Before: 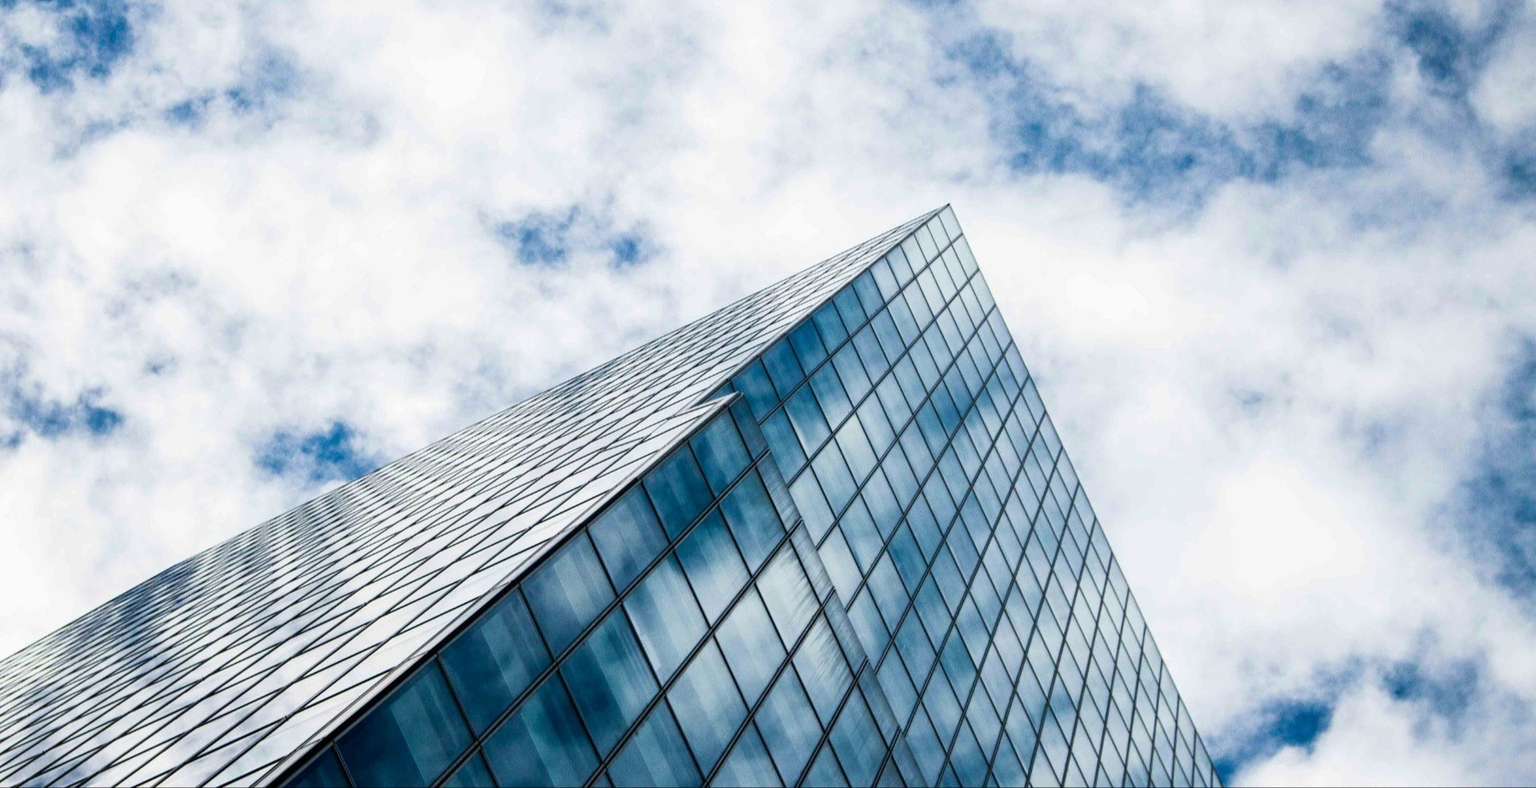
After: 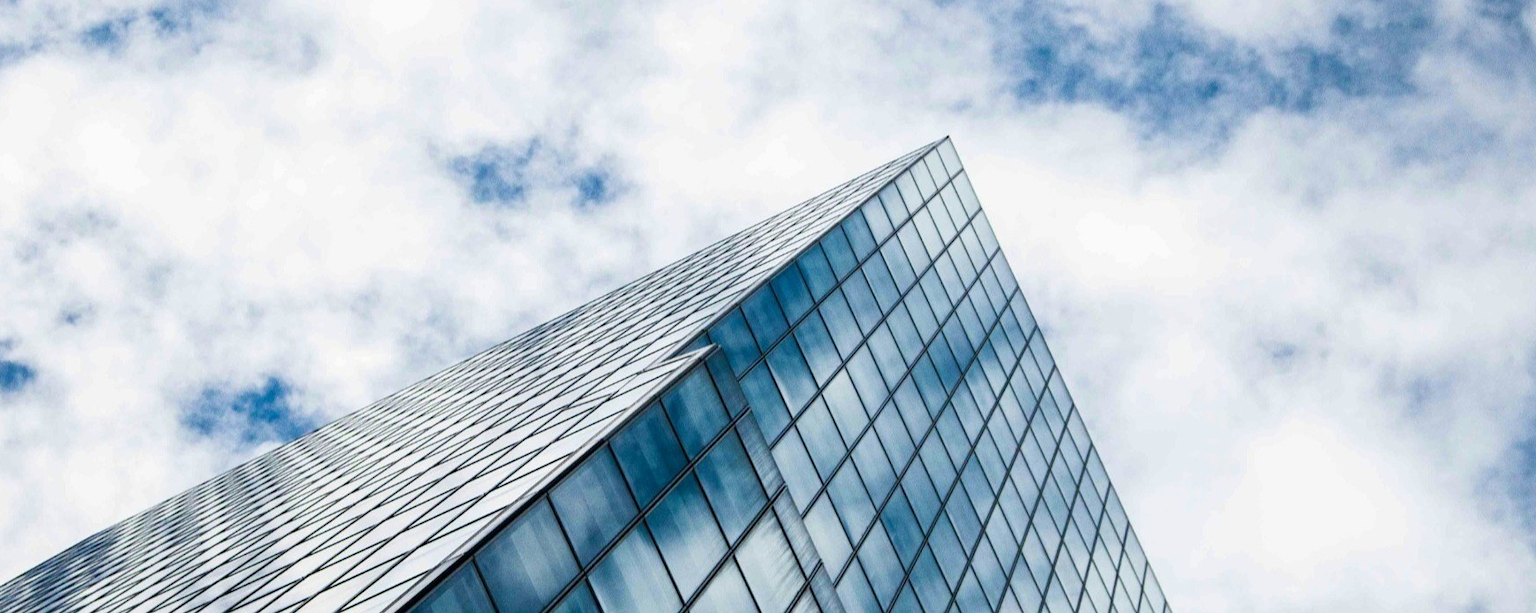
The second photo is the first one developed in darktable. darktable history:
crop: left 5.988%, top 10.299%, right 3.526%, bottom 19.199%
